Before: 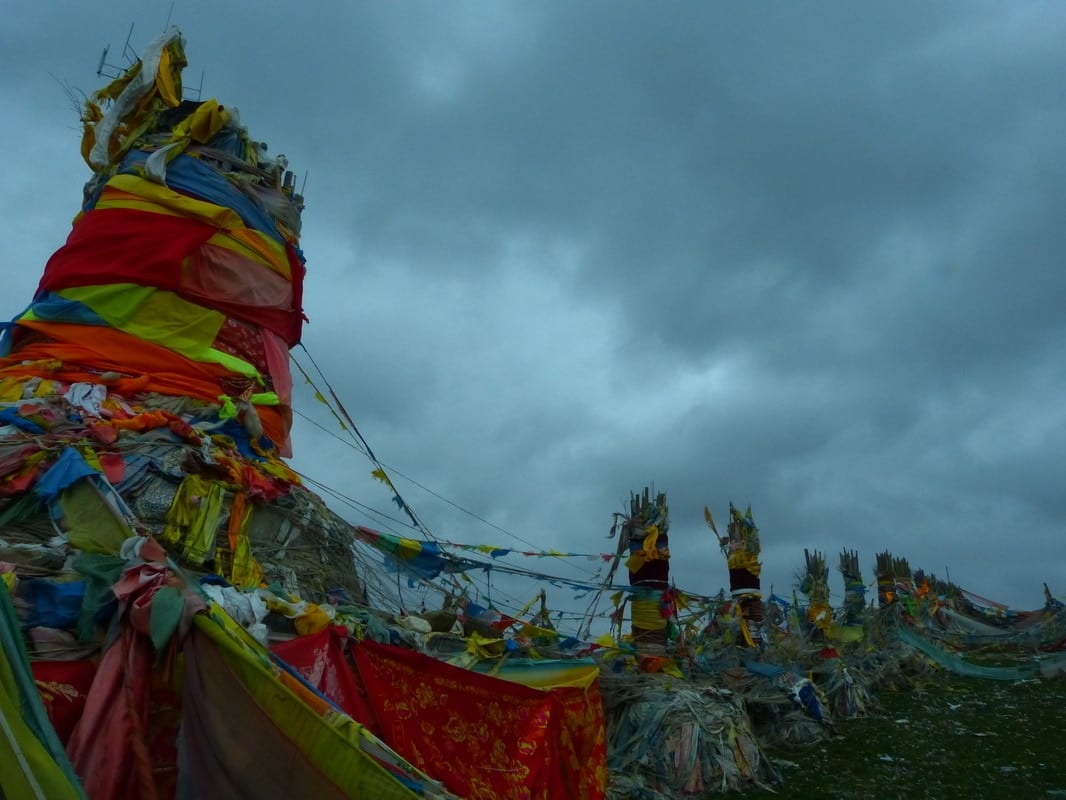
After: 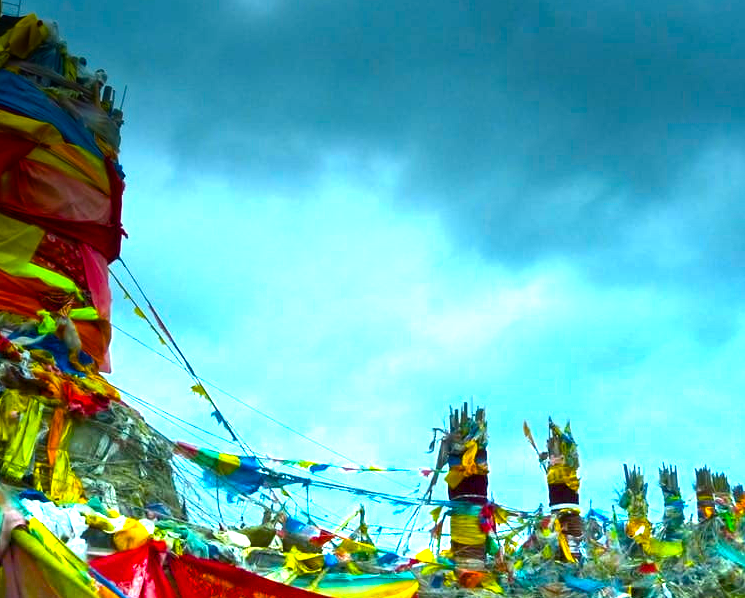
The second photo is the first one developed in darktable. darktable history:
graduated density: density -3.9 EV
crop and rotate: left 17.046%, top 10.659%, right 12.989%, bottom 14.553%
color balance rgb: linear chroma grading › global chroma 9%, perceptual saturation grading › global saturation 36%, perceptual saturation grading › shadows 35%, perceptual brilliance grading › global brilliance 15%, perceptual brilliance grading › shadows -35%, global vibrance 15%
